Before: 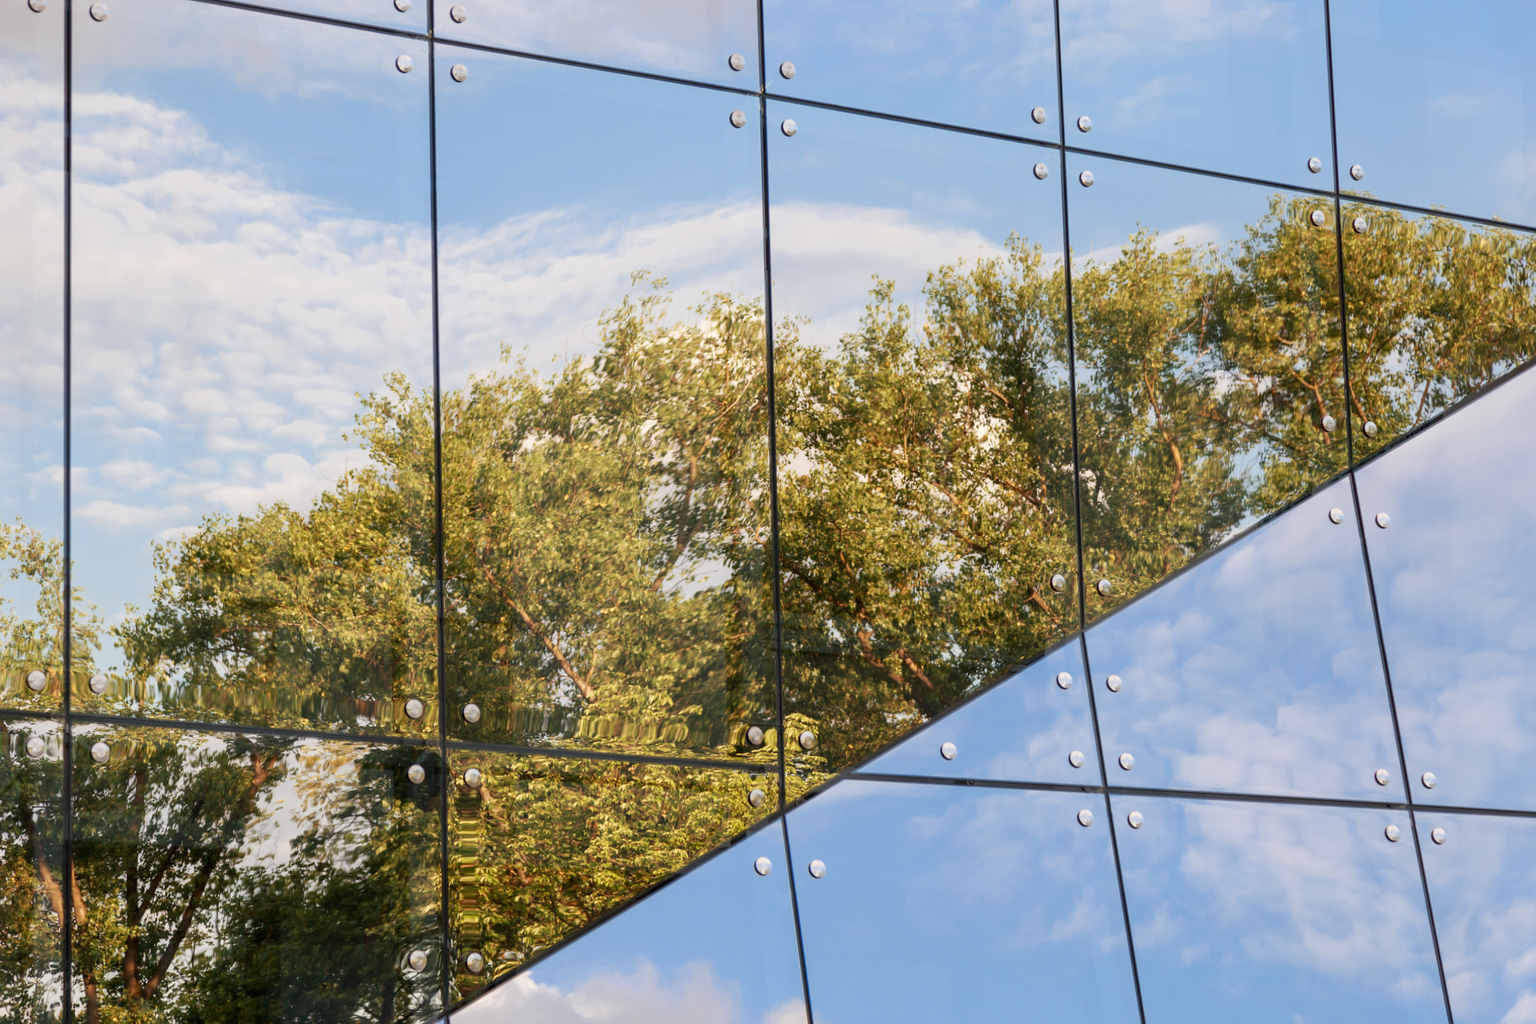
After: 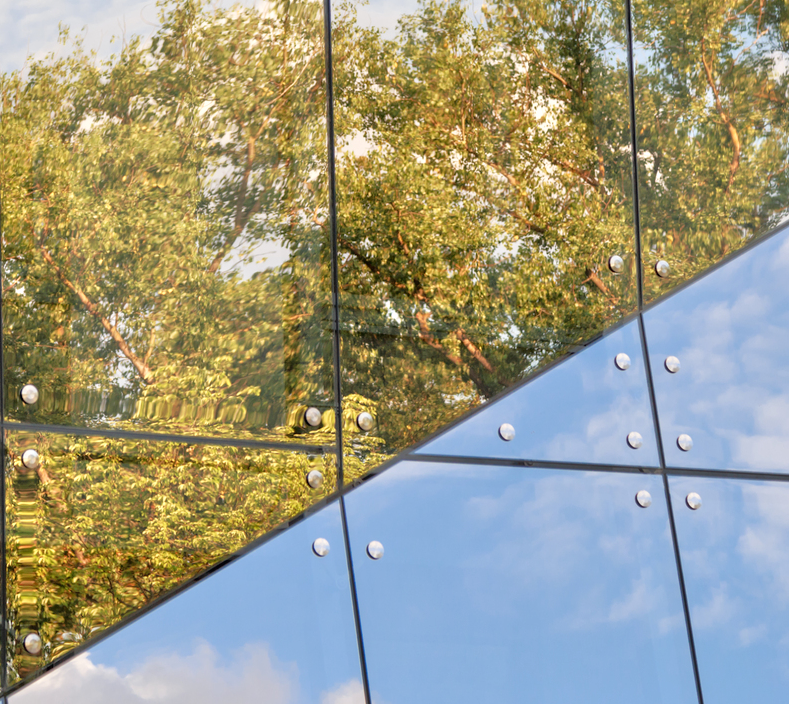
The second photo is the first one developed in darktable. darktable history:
contrast brightness saturation: saturation -0.025
tone equalizer: -7 EV 0.143 EV, -6 EV 0.579 EV, -5 EV 1.13 EV, -4 EV 1.35 EV, -3 EV 1.12 EV, -2 EV 0.6 EV, -1 EV 0.149 EV, mask exposure compensation -0.49 EV
crop and rotate: left 28.793%, top 31.18%, right 19.811%
